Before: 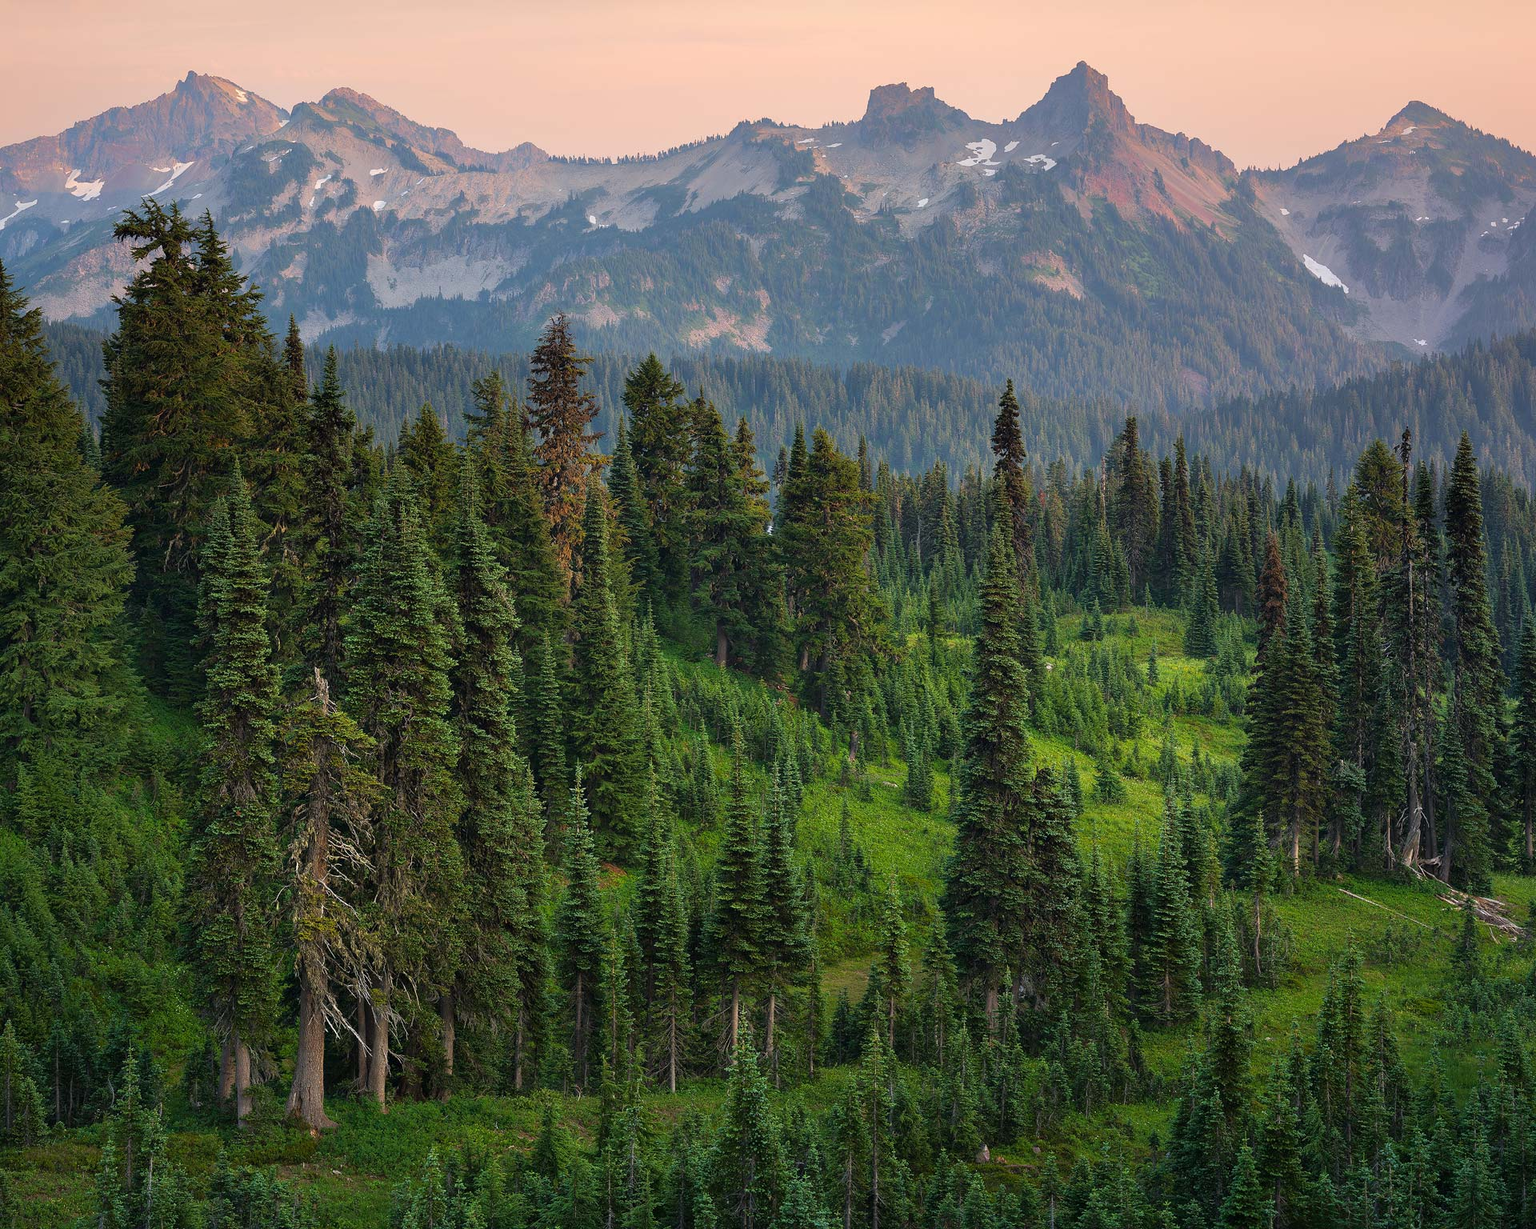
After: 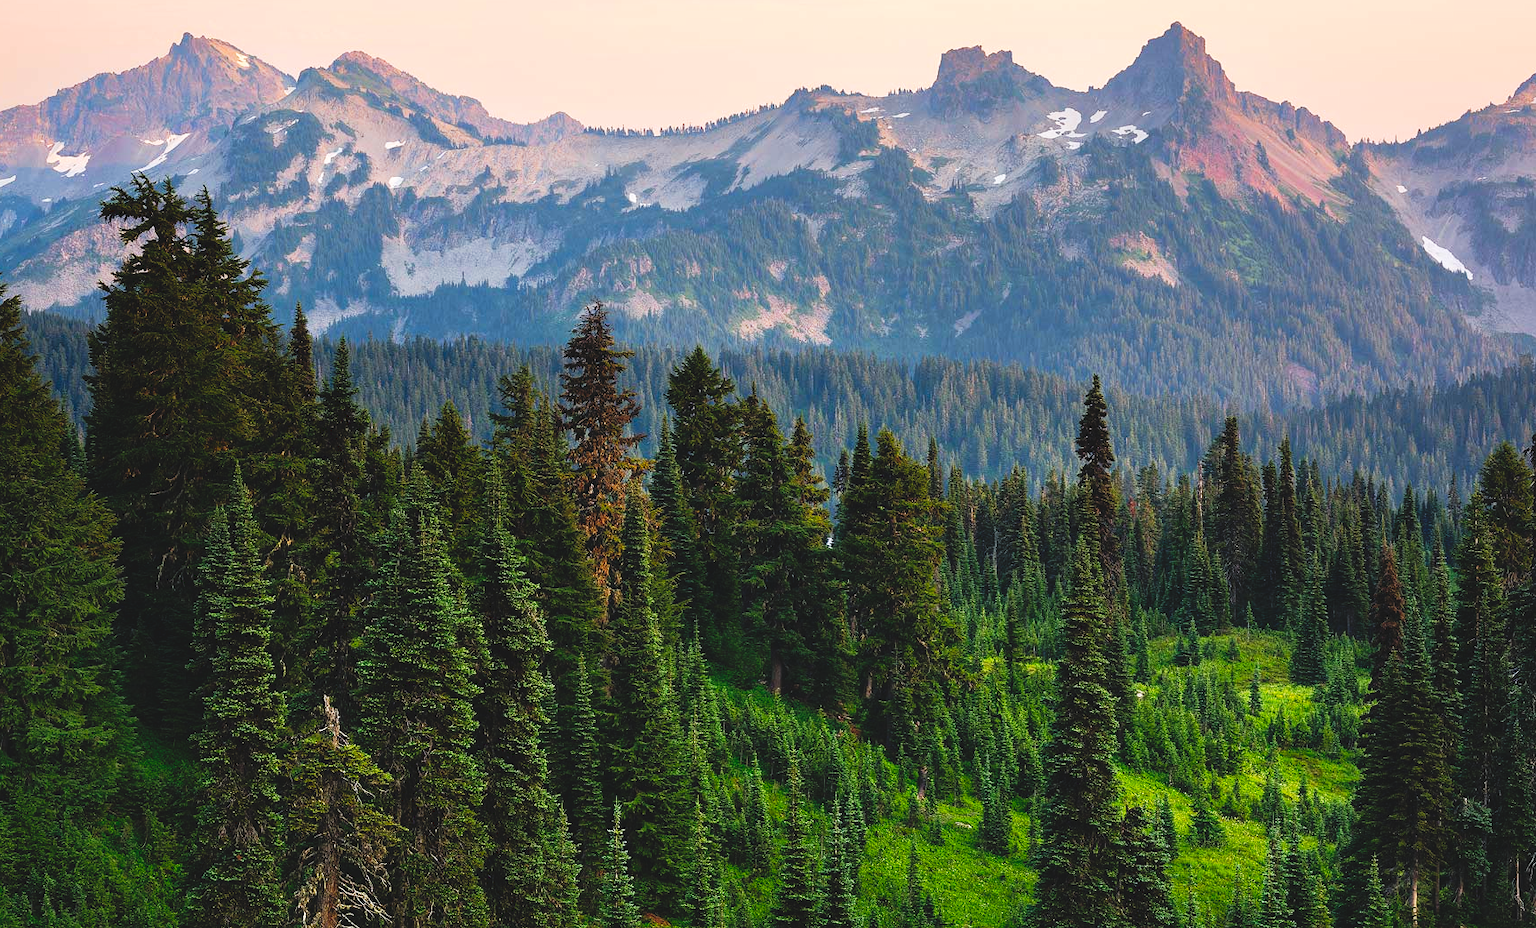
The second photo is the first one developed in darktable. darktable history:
crop: left 1.513%, top 3.448%, right 7.659%, bottom 28.48%
tone curve: curves: ch0 [(0, 0) (0.003, 0.082) (0.011, 0.082) (0.025, 0.088) (0.044, 0.088) (0.069, 0.093) (0.1, 0.101) (0.136, 0.109) (0.177, 0.129) (0.224, 0.155) (0.277, 0.214) (0.335, 0.289) (0.399, 0.378) (0.468, 0.476) (0.543, 0.589) (0.623, 0.713) (0.709, 0.826) (0.801, 0.908) (0.898, 0.98) (1, 1)], preserve colors none
